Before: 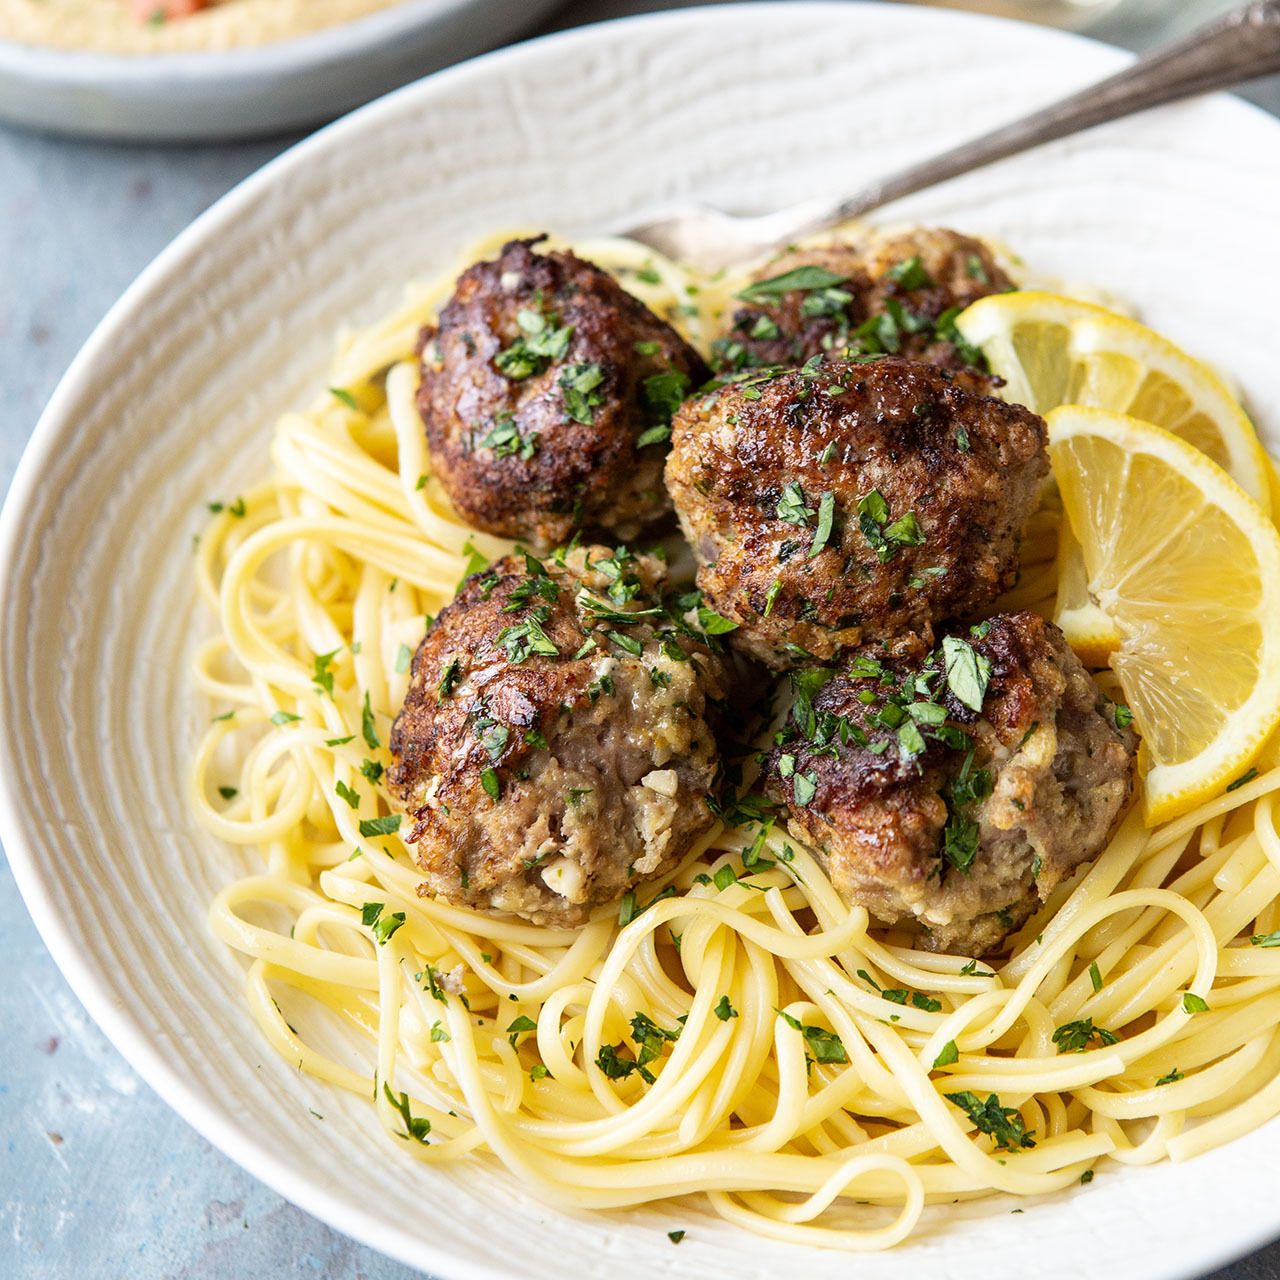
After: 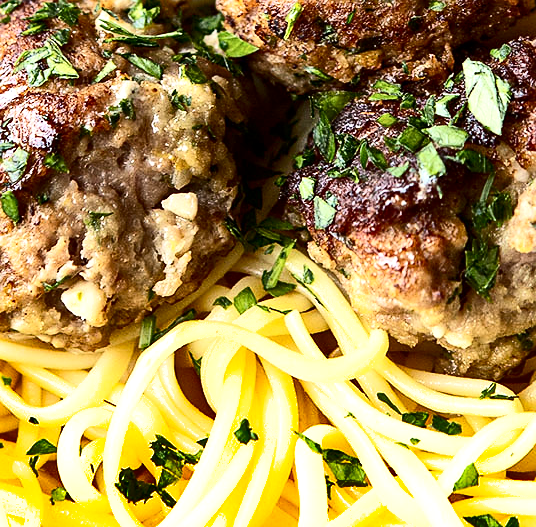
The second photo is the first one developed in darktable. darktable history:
crop: left 37.503%, top 45.079%, right 20.565%, bottom 13.674%
exposure: black level correction 0.001, exposure 0.5 EV, compensate highlight preservation false
sharpen: radius 0.97, amount 0.615
contrast brightness saturation: contrast 0.28
shadows and highlights: highlights color adjustment 78.84%, low approximation 0.01, soften with gaussian
